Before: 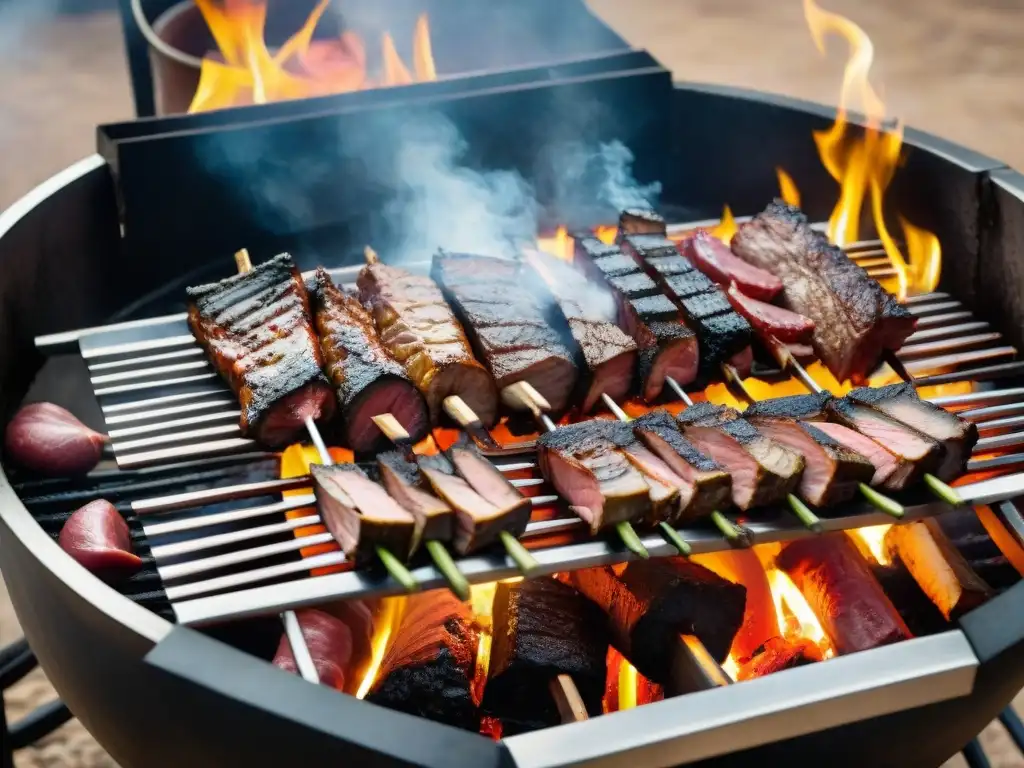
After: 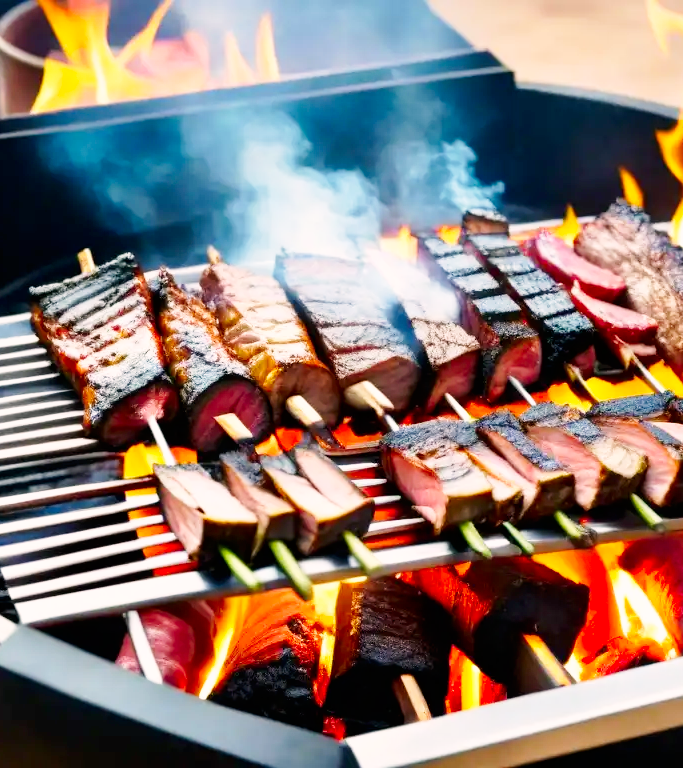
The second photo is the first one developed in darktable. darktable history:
base curve: curves: ch0 [(0, 0) (0.005, 0.002) (0.15, 0.3) (0.4, 0.7) (0.75, 0.95) (1, 1)], preserve colors none
color correction: highlights a* 3.34, highlights b* 2.18, saturation 1.2
crop and rotate: left 15.353%, right 17.898%
